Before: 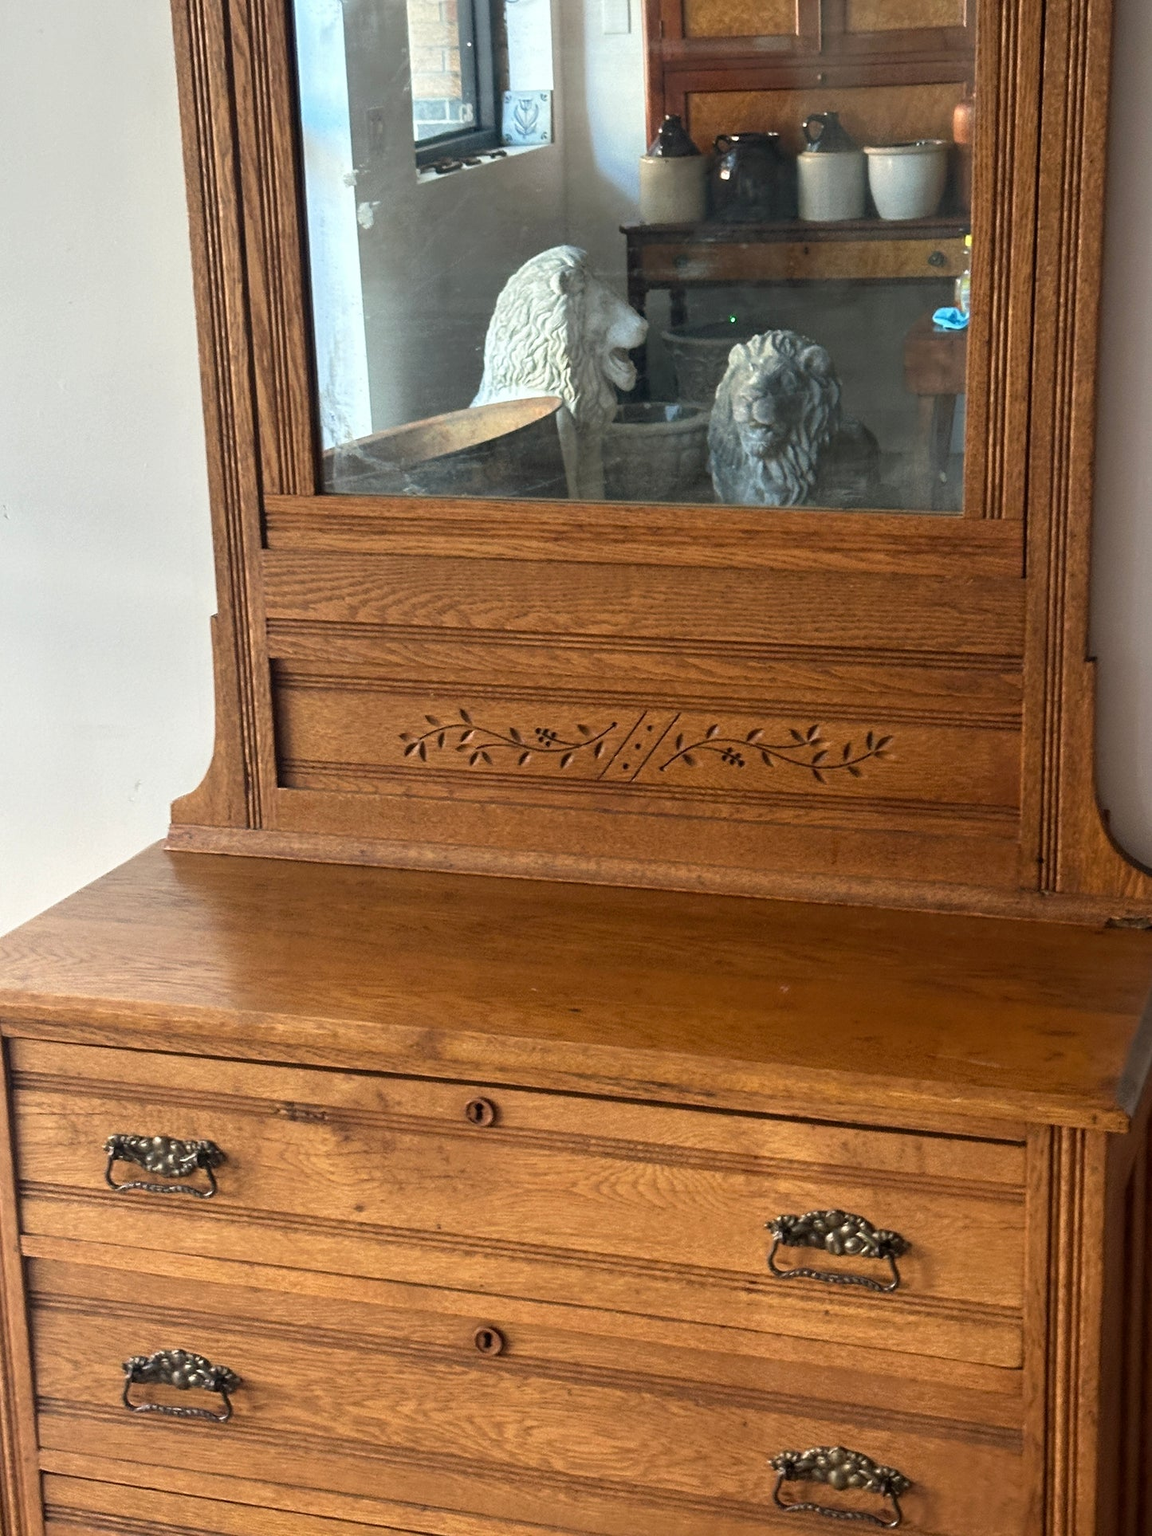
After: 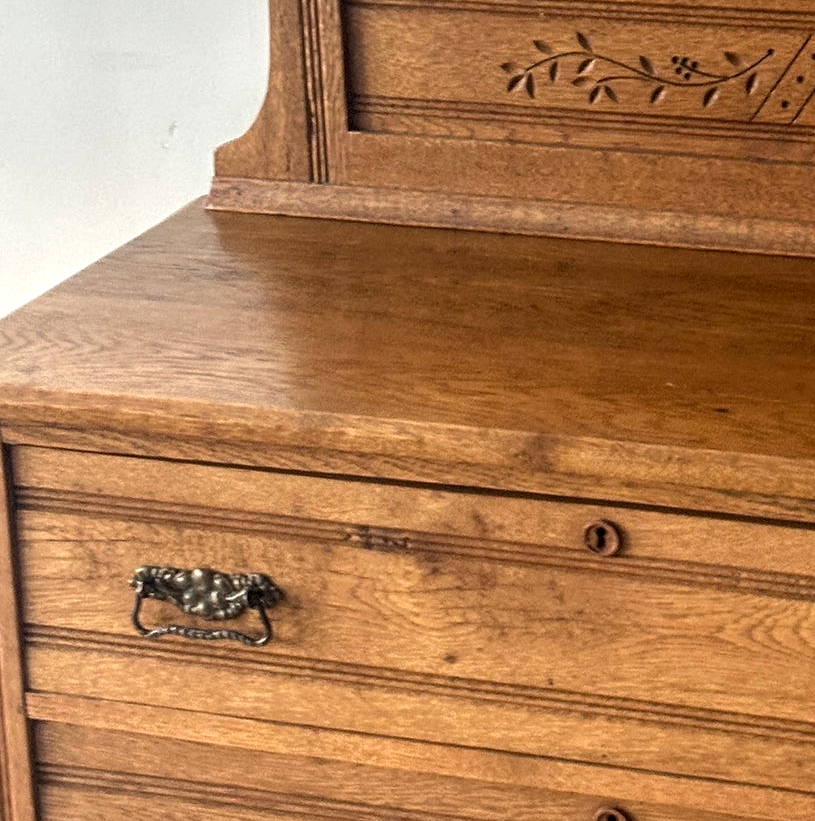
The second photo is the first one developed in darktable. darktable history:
crop: top 44.483%, right 43.593%, bottom 12.892%
local contrast: highlights 99%, shadows 86%, detail 160%, midtone range 0.2
